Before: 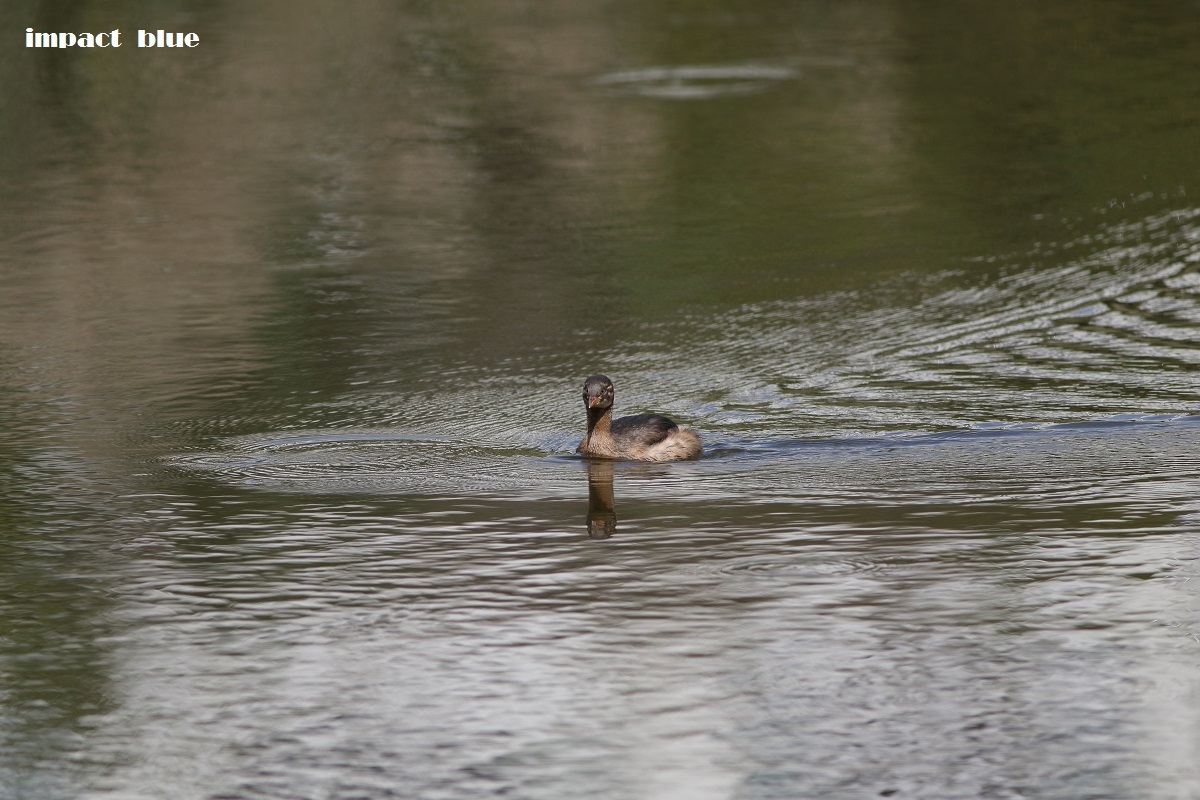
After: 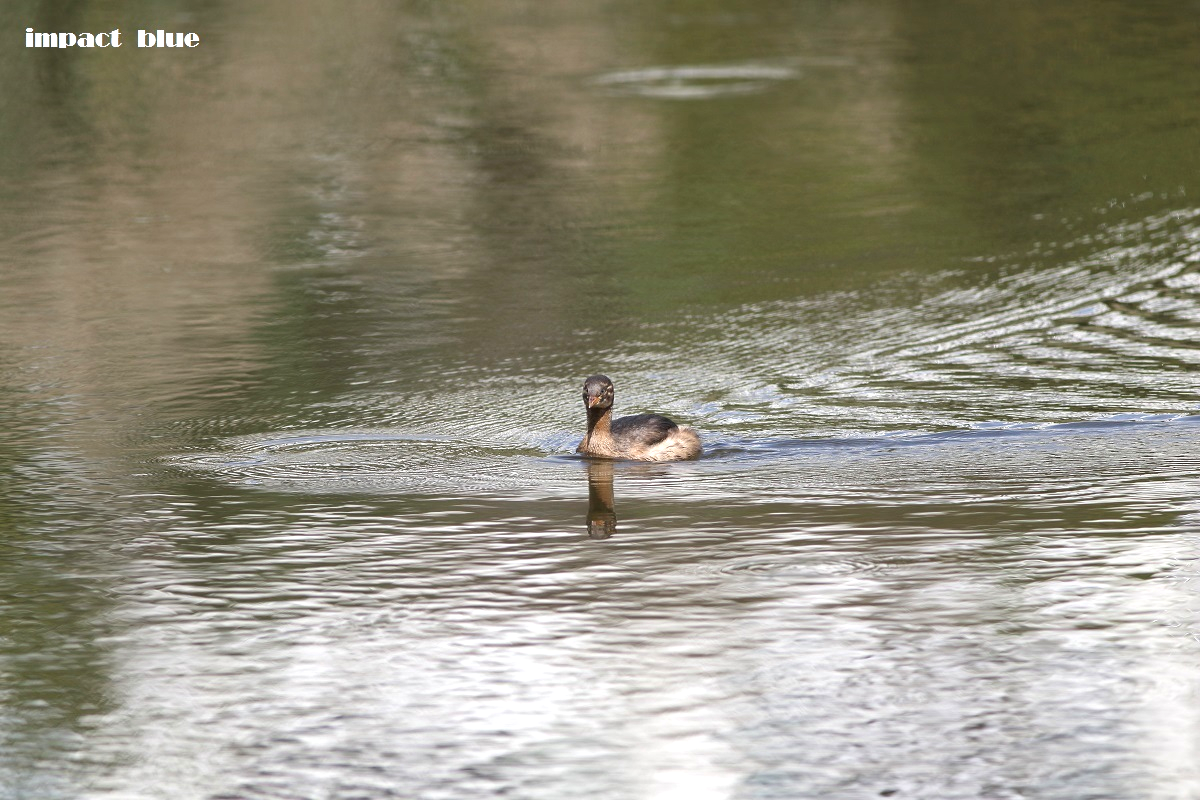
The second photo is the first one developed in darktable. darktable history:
exposure: black level correction 0, exposure 0.91 EV, compensate highlight preservation false
